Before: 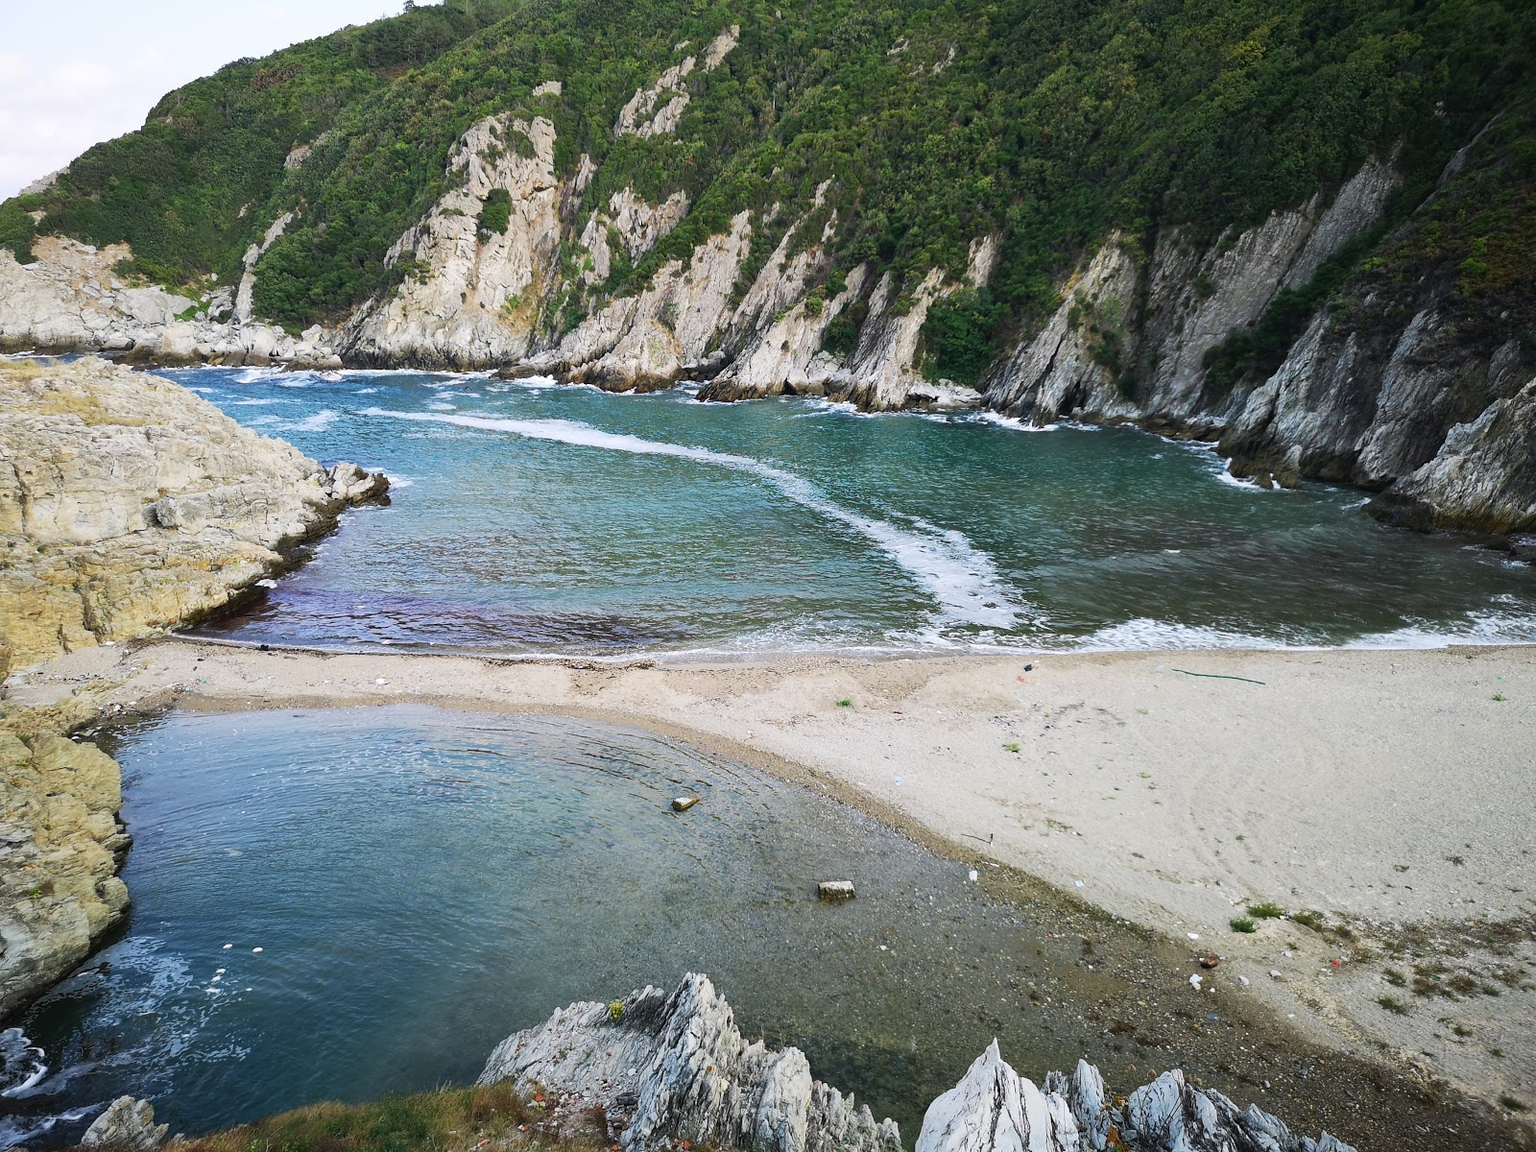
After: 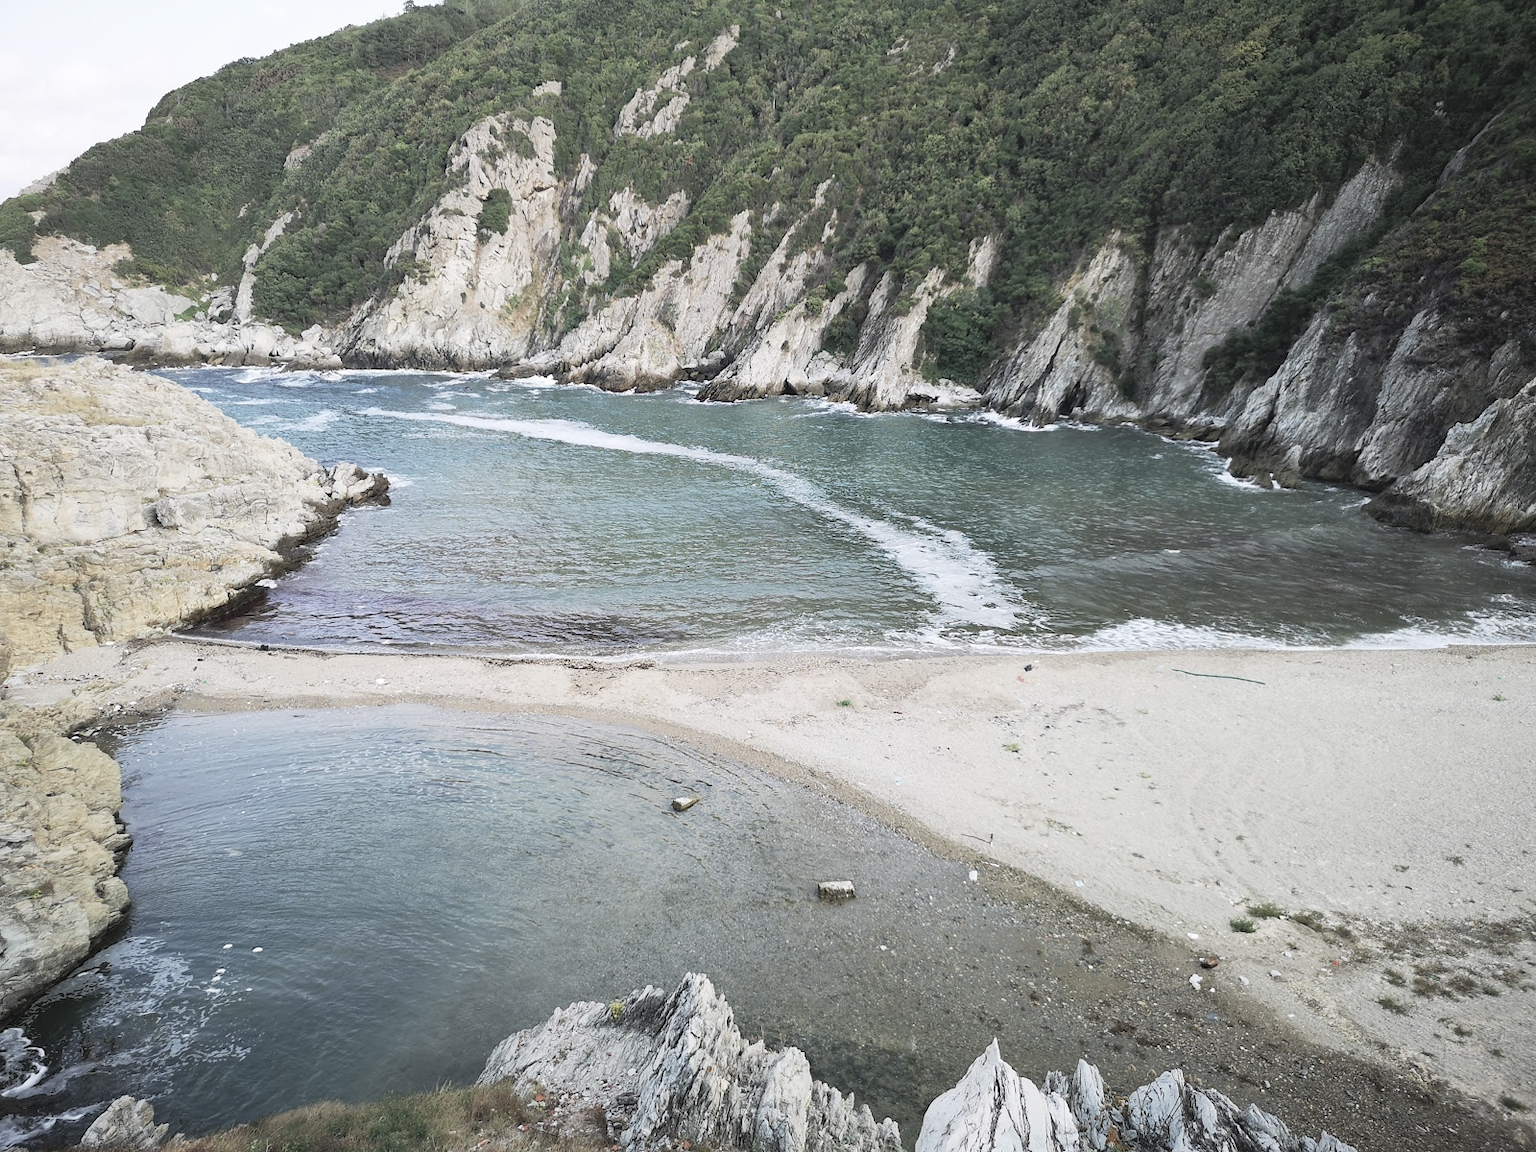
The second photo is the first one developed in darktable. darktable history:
contrast brightness saturation: brightness 0.18, saturation -0.505
